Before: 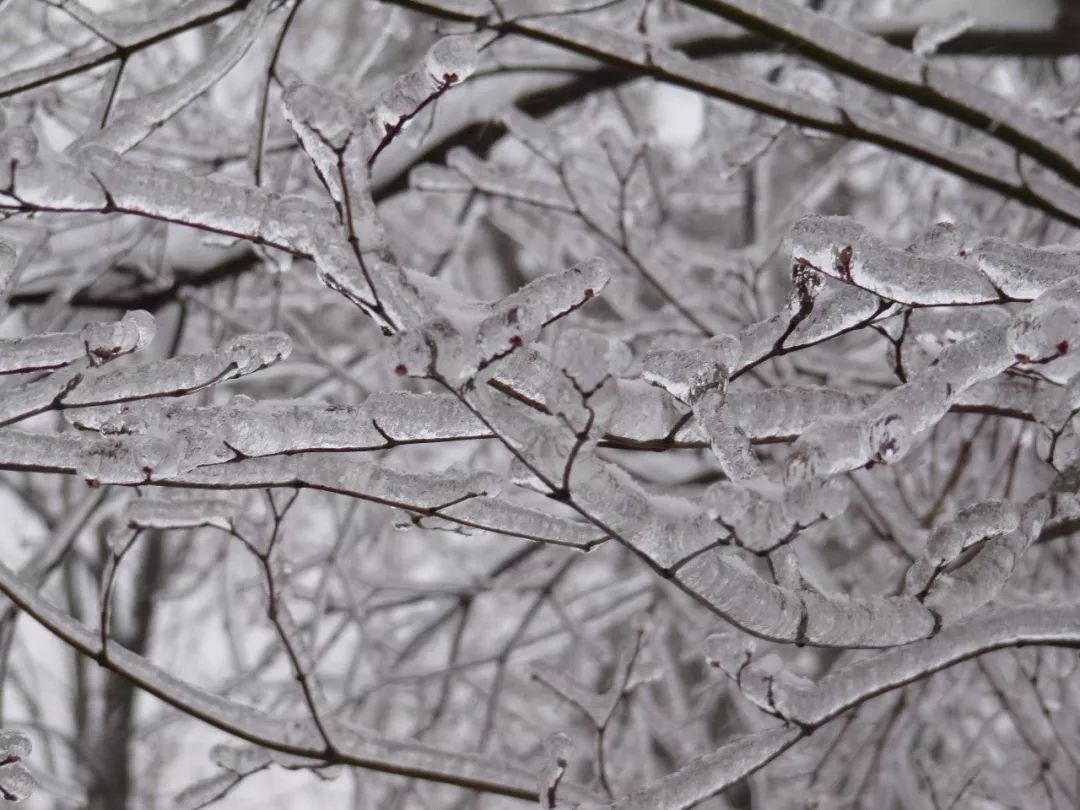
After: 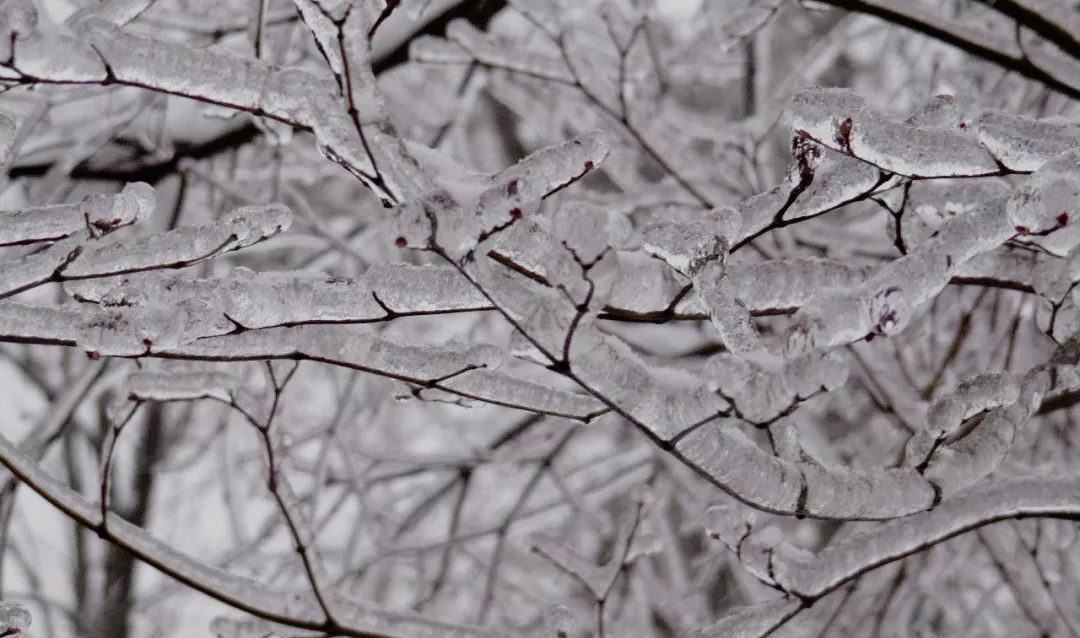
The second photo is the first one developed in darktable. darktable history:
filmic rgb: black relative exposure -7.73 EV, white relative exposure 4.36 EV, threshold 5.98 EV, hardness 3.75, latitude 49.04%, contrast 1.101, preserve chrominance no, color science v5 (2021), contrast in shadows safe, contrast in highlights safe, enable highlight reconstruction true
crop and rotate: top 15.83%, bottom 5.363%
